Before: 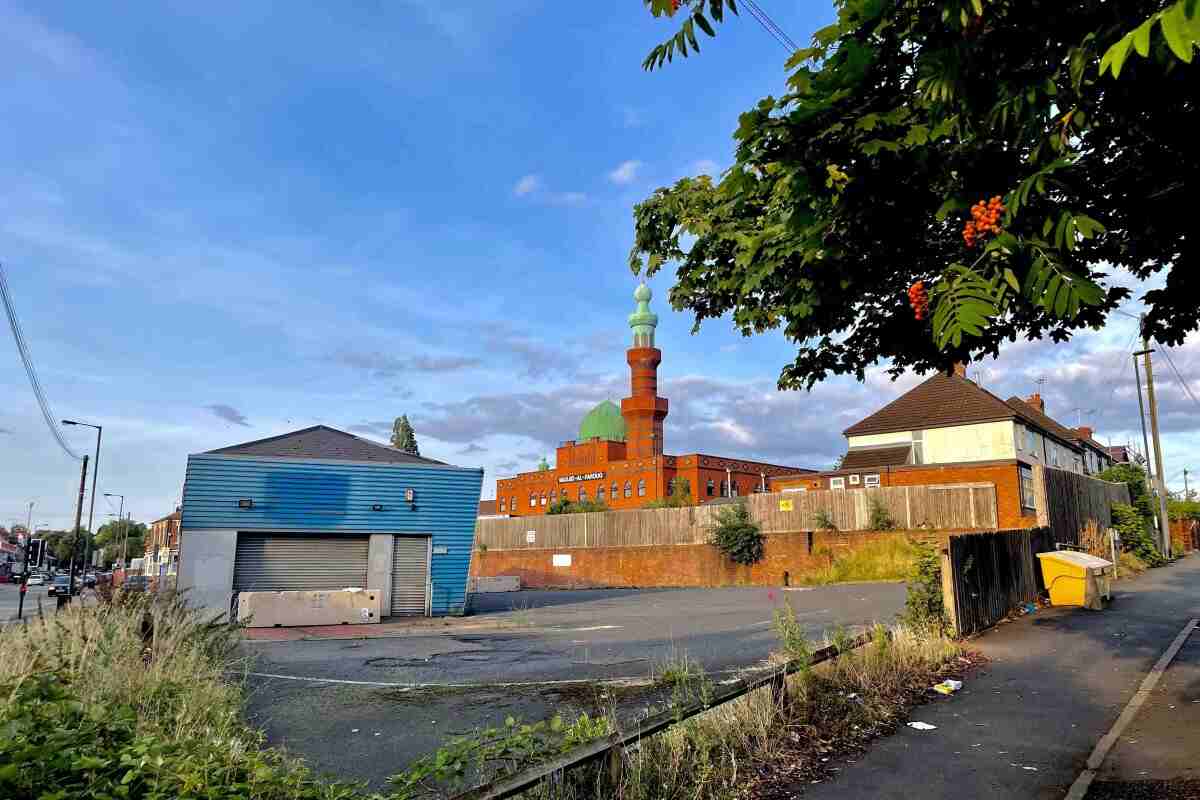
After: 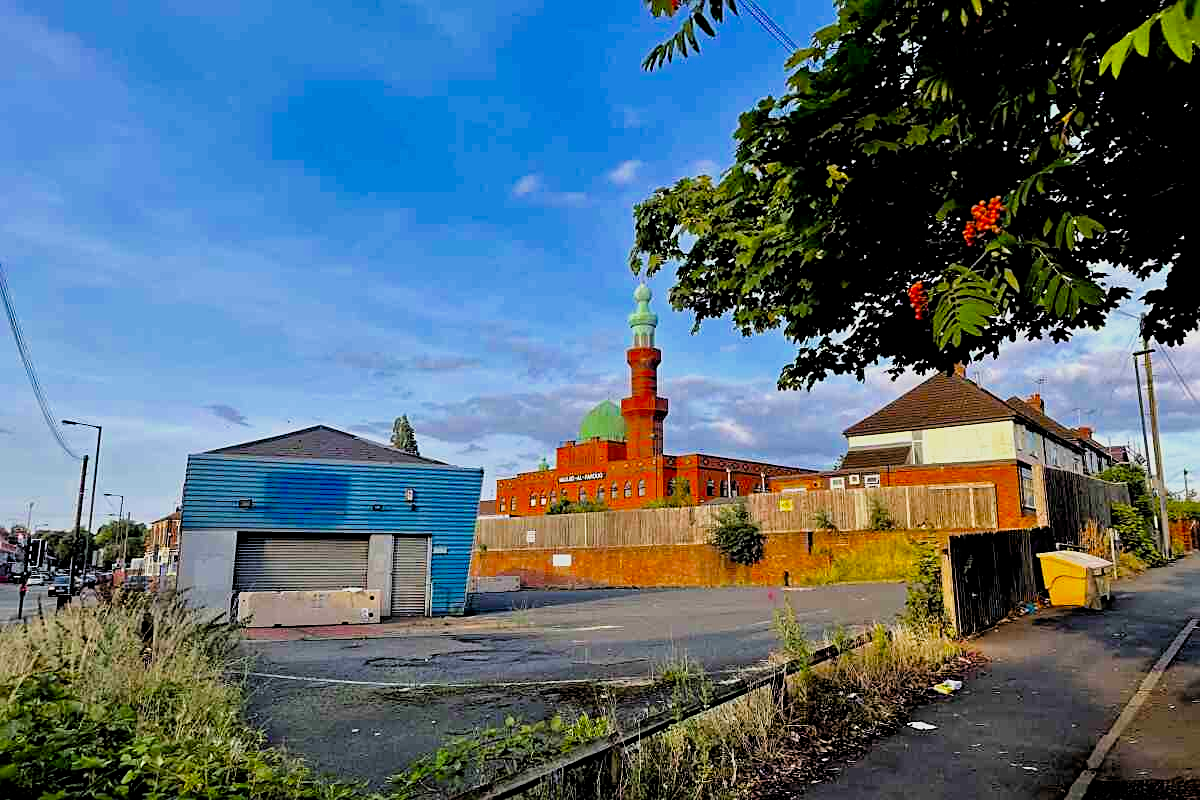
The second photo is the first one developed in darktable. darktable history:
filmic rgb: black relative exposure -7.75 EV, white relative exposure 4.4 EV, threshold 3 EV, target black luminance 0%, hardness 3.76, latitude 50.51%, contrast 1.074, highlights saturation mix 10%, shadows ↔ highlights balance -0.22%, color science v4 (2020), enable highlight reconstruction true
sharpen: on, module defaults
